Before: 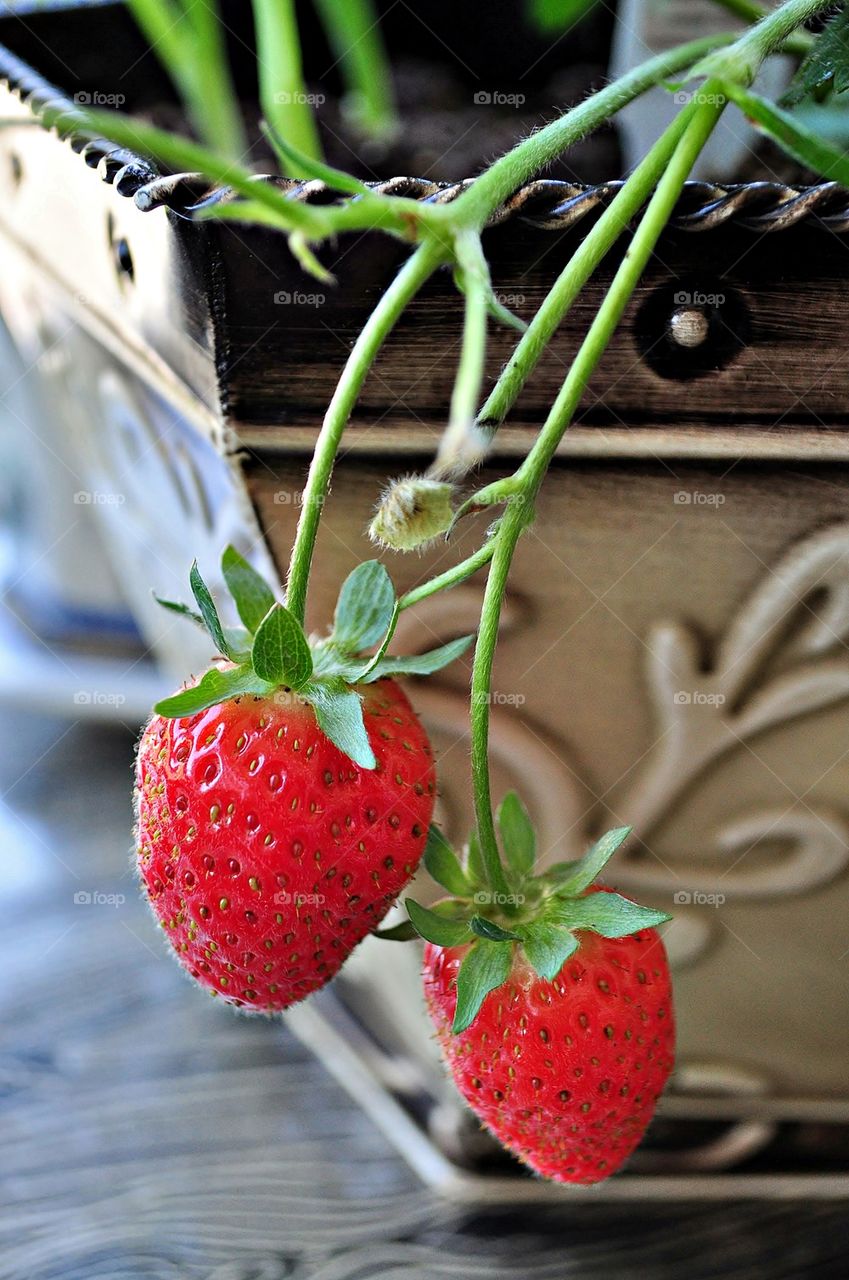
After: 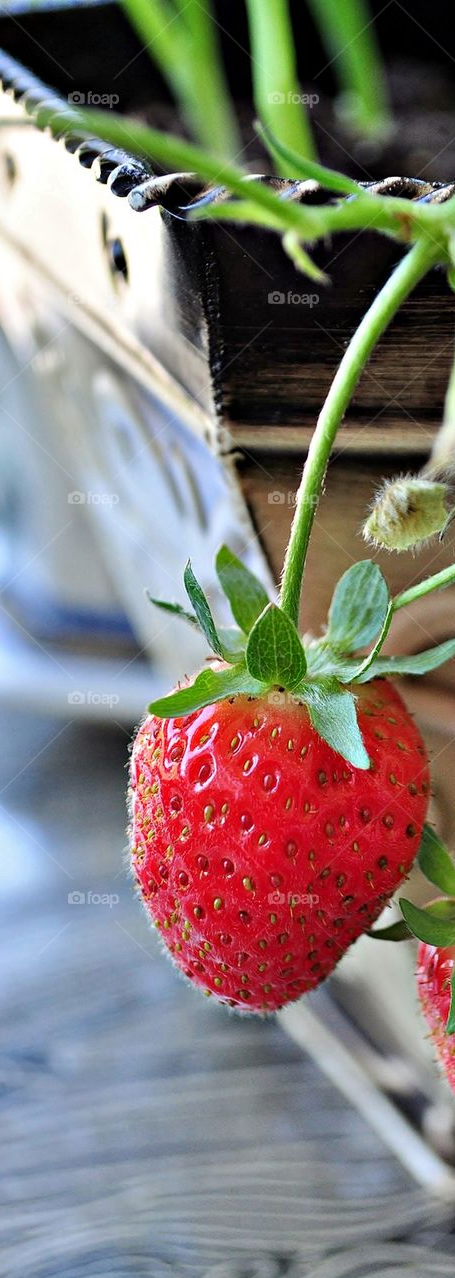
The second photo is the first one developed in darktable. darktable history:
crop: left 0.776%, right 45.549%, bottom 0.087%
